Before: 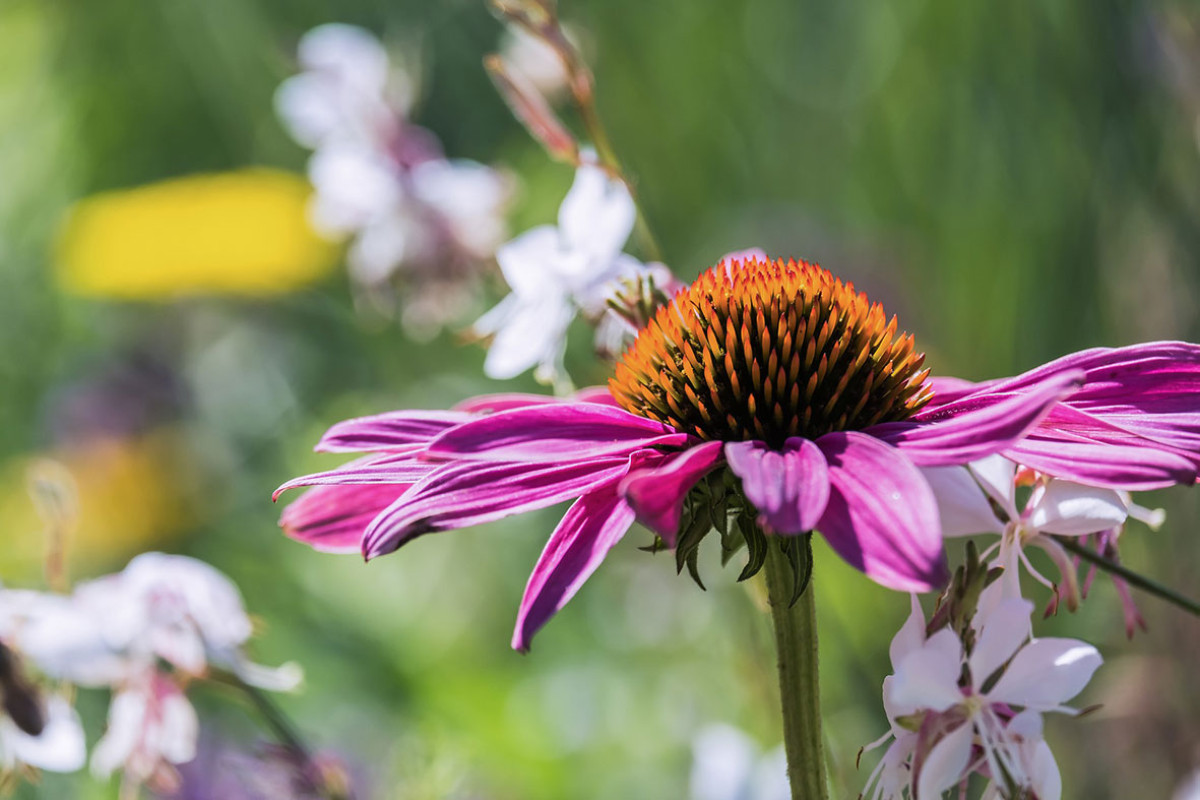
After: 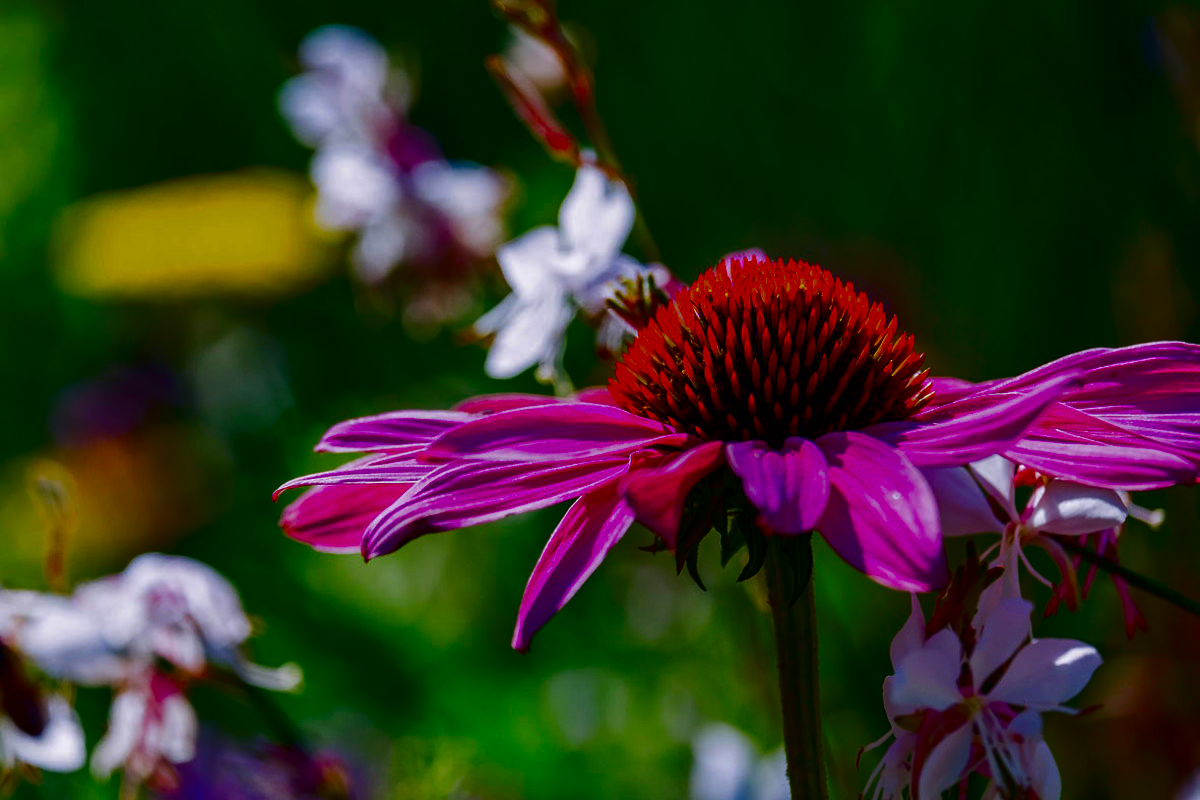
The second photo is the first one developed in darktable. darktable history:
contrast brightness saturation: brightness -1, saturation 1
